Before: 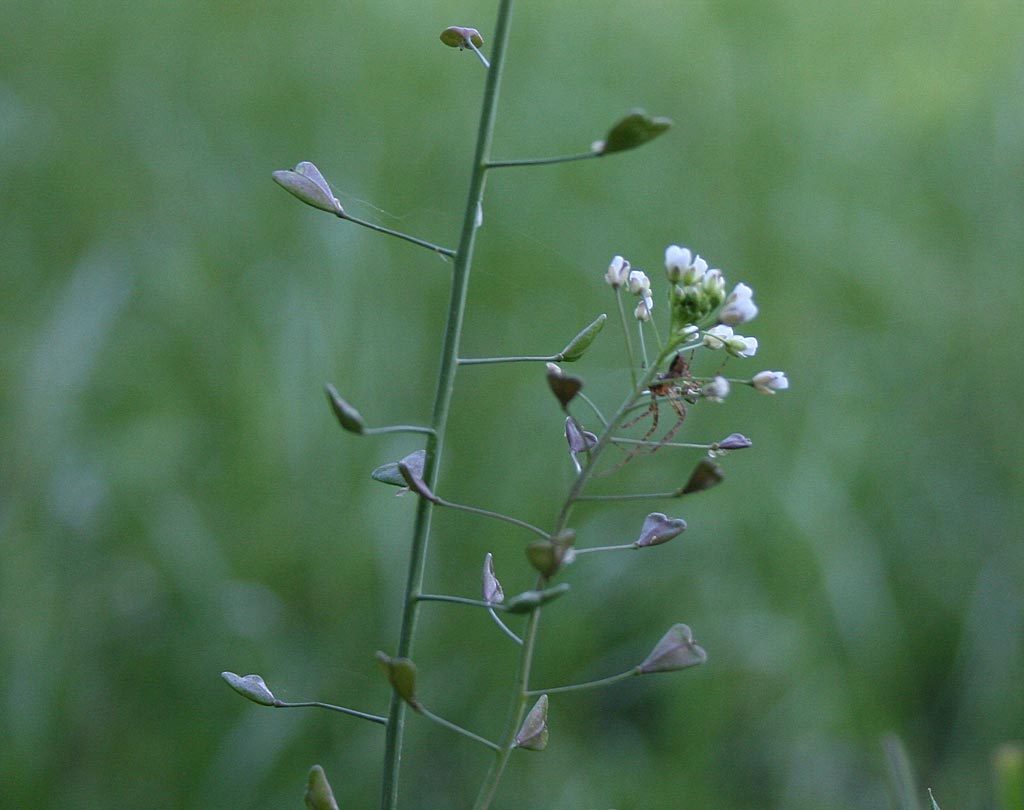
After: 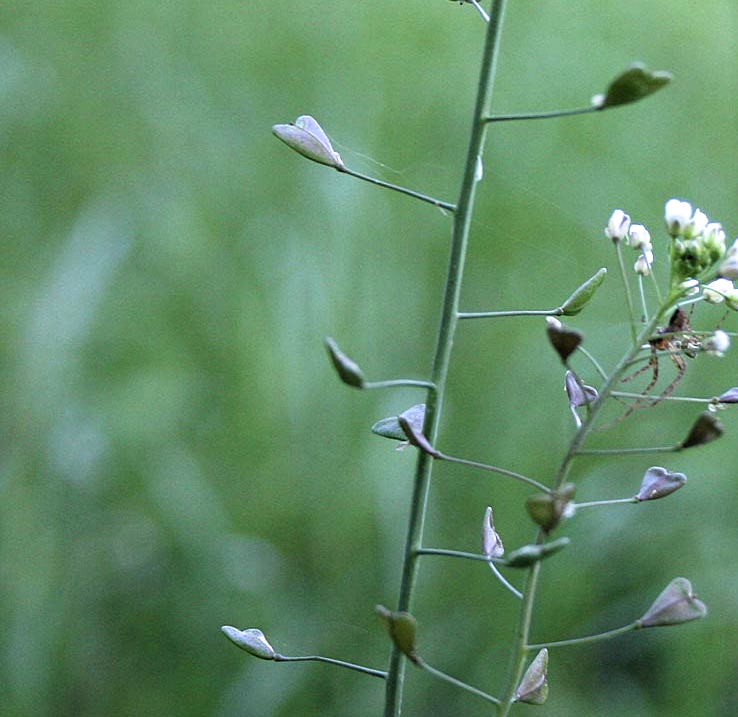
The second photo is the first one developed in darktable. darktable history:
crop: top 5.76%, right 27.904%, bottom 5.715%
filmic rgb: black relative exposure -8.7 EV, white relative exposure 2.73 EV, target black luminance 0%, hardness 6.27, latitude 77.11%, contrast 1.328, shadows ↔ highlights balance -0.344%, color science v5 (2021), iterations of high-quality reconstruction 0, contrast in shadows safe, contrast in highlights safe
exposure: exposure 0.649 EV, compensate highlight preservation false
